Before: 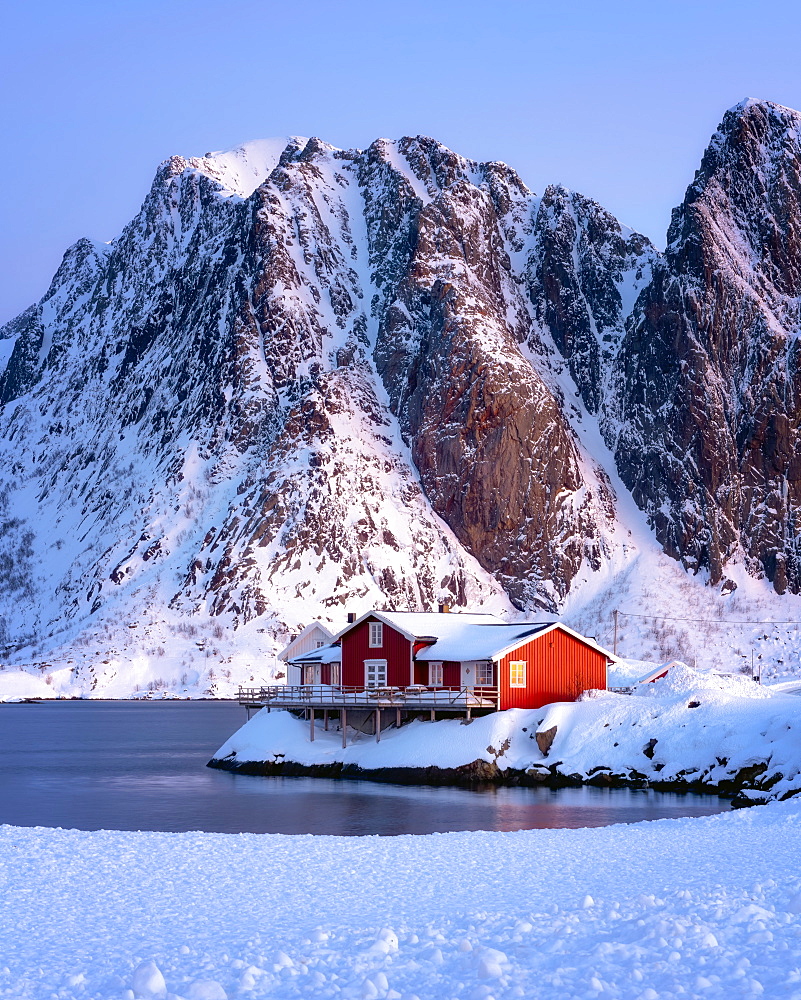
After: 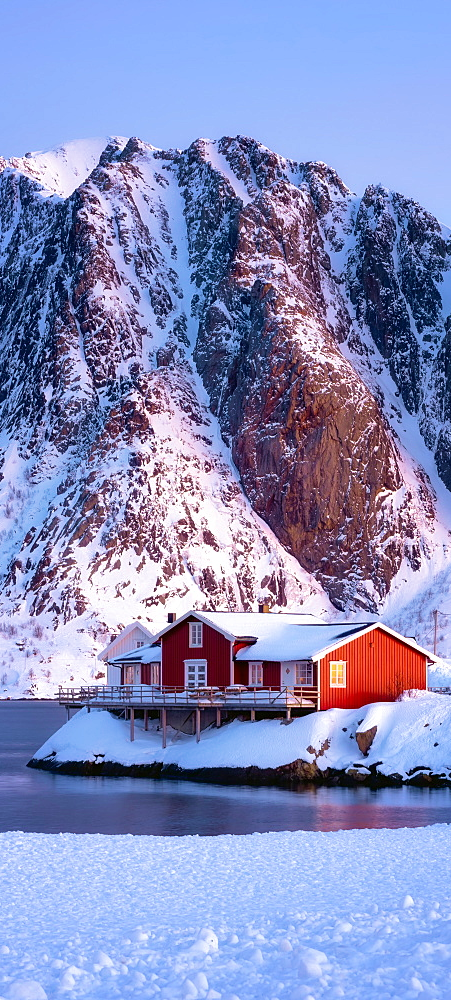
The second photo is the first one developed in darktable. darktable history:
crop and rotate: left 22.473%, right 21.104%
velvia: strength 44.43%
